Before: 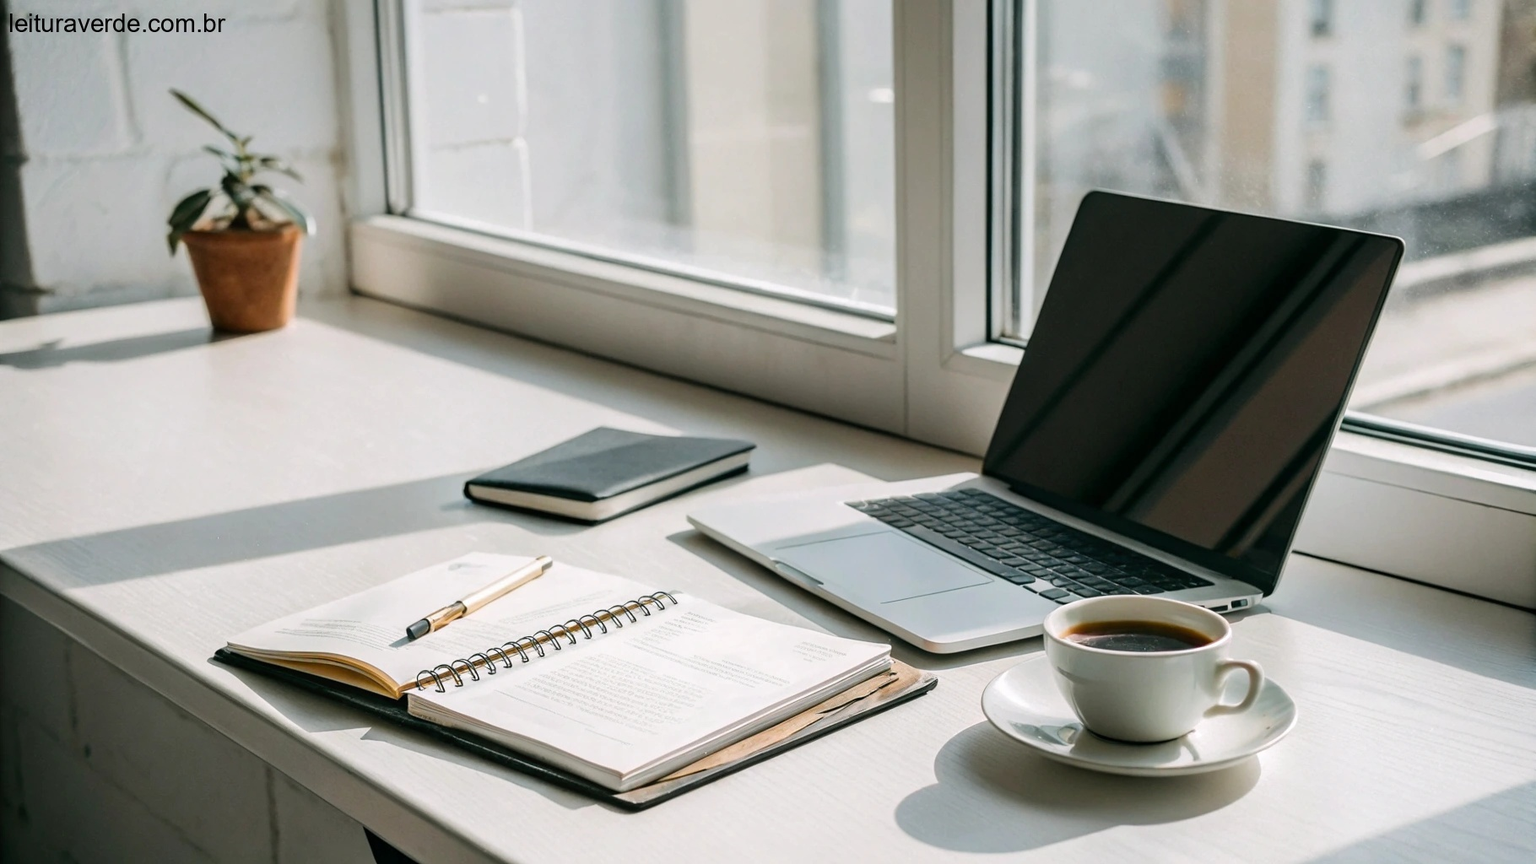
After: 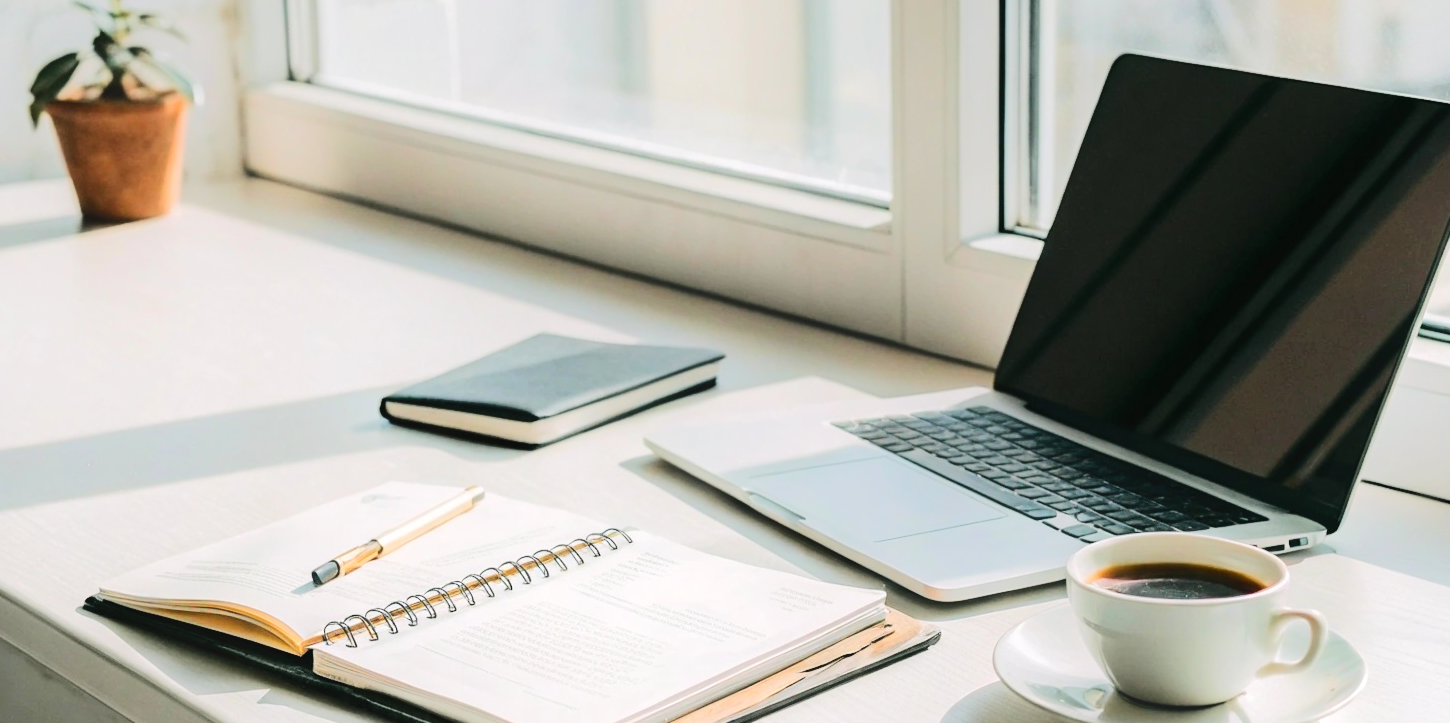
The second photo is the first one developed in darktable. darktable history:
crop: left 9.395%, top 16.985%, right 10.92%, bottom 12.32%
contrast equalizer: octaves 7, y [[0.535, 0.543, 0.548, 0.548, 0.542, 0.532], [0.5 ×6], [0.5 ×6], [0 ×6], [0 ×6]], mix -0.99
tone equalizer: -7 EV 0.146 EV, -6 EV 0.596 EV, -5 EV 1.17 EV, -4 EV 1.36 EV, -3 EV 1.16 EV, -2 EV 0.6 EV, -1 EV 0.146 EV, edges refinement/feathering 500, mask exposure compensation -1.57 EV, preserve details no
